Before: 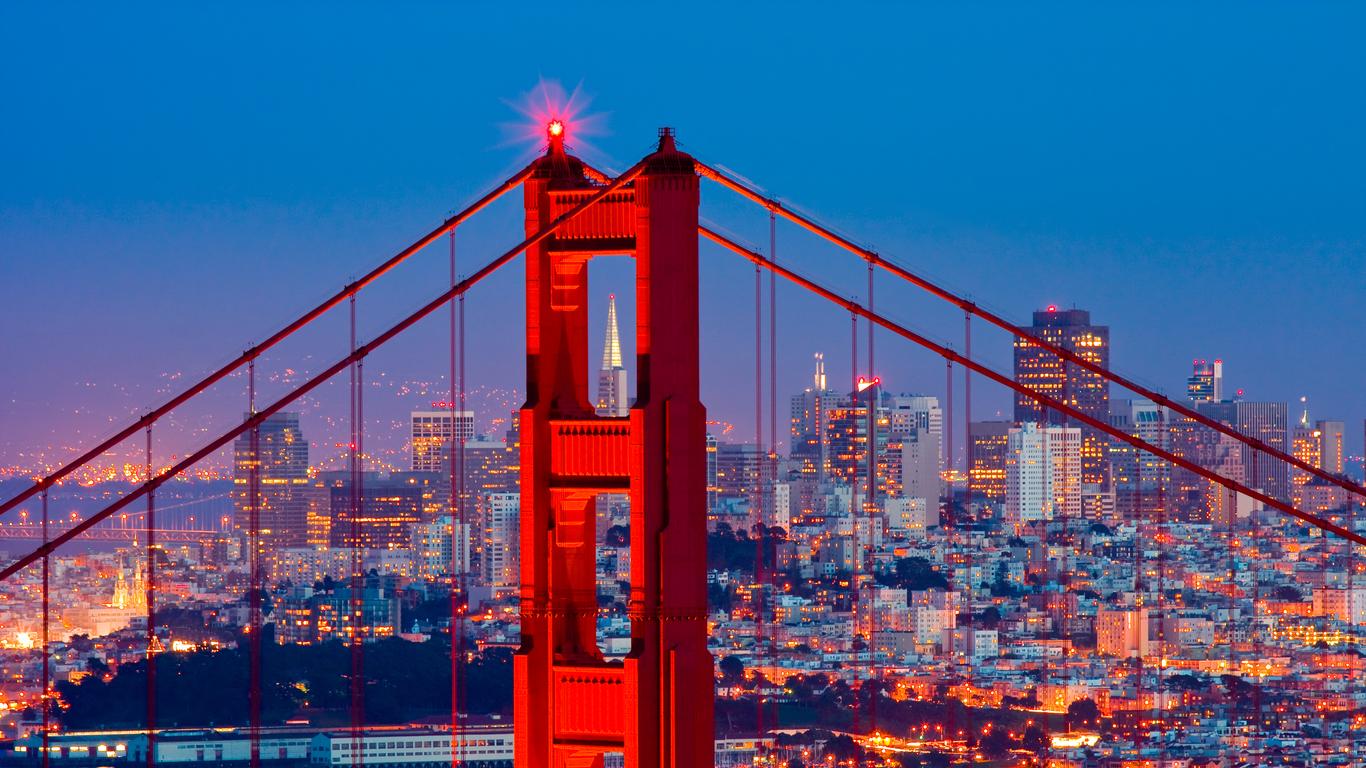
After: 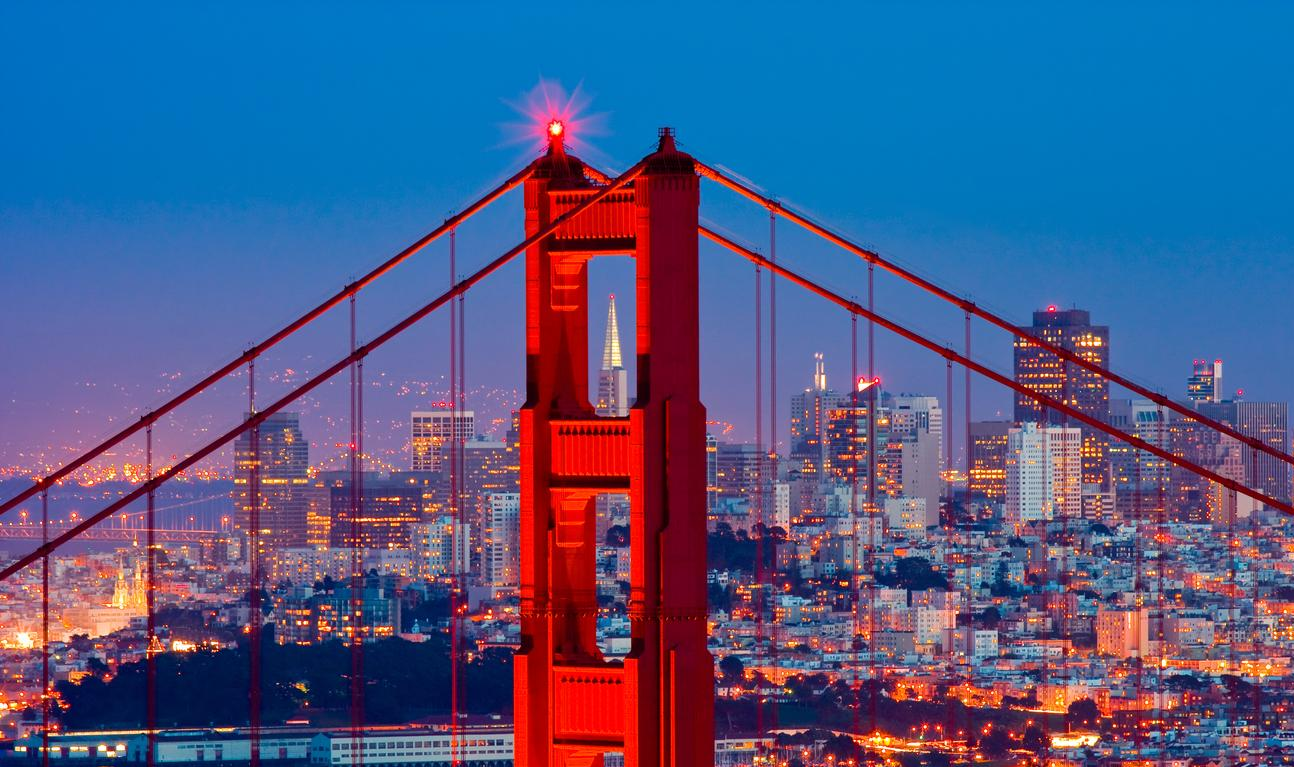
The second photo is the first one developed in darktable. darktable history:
crop and rotate: left 0%, right 5.224%
